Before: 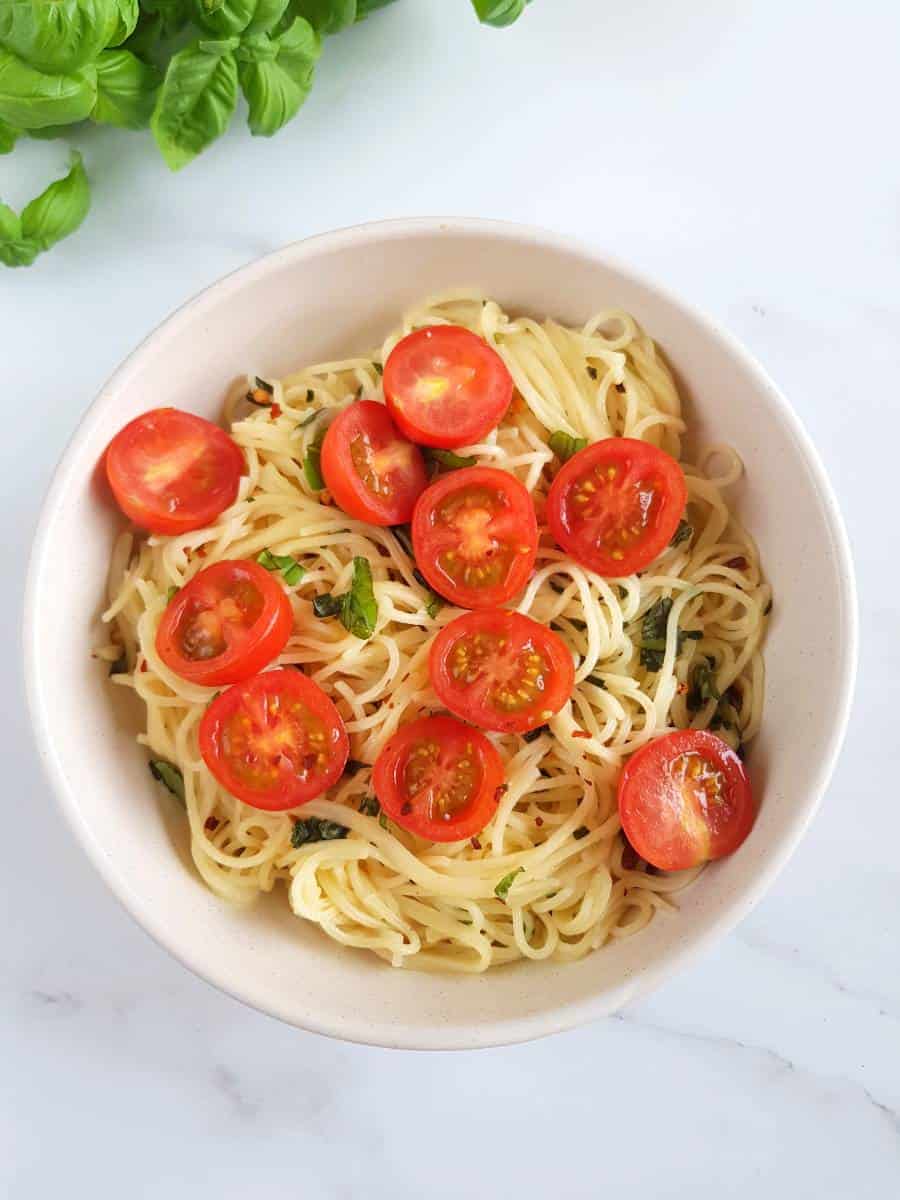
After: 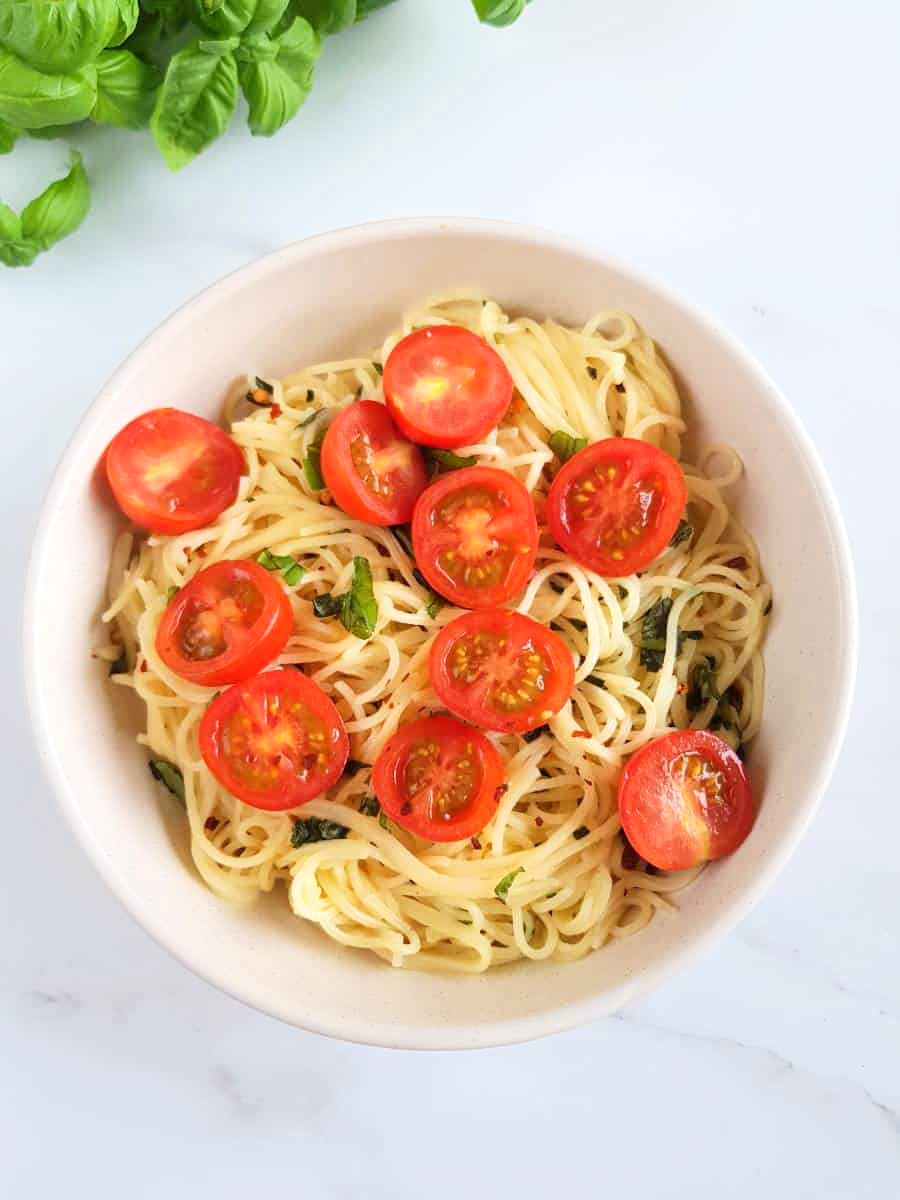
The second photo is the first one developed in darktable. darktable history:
tone curve: curves: ch0 [(0, 0) (0.004, 0.002) (0.02, 0.013) (0.218, 0.218) (0.664, 0.718) (0.832, 0.873) (1, 1)]
tone equalizer: mask exposure compensation -0.514 EV
